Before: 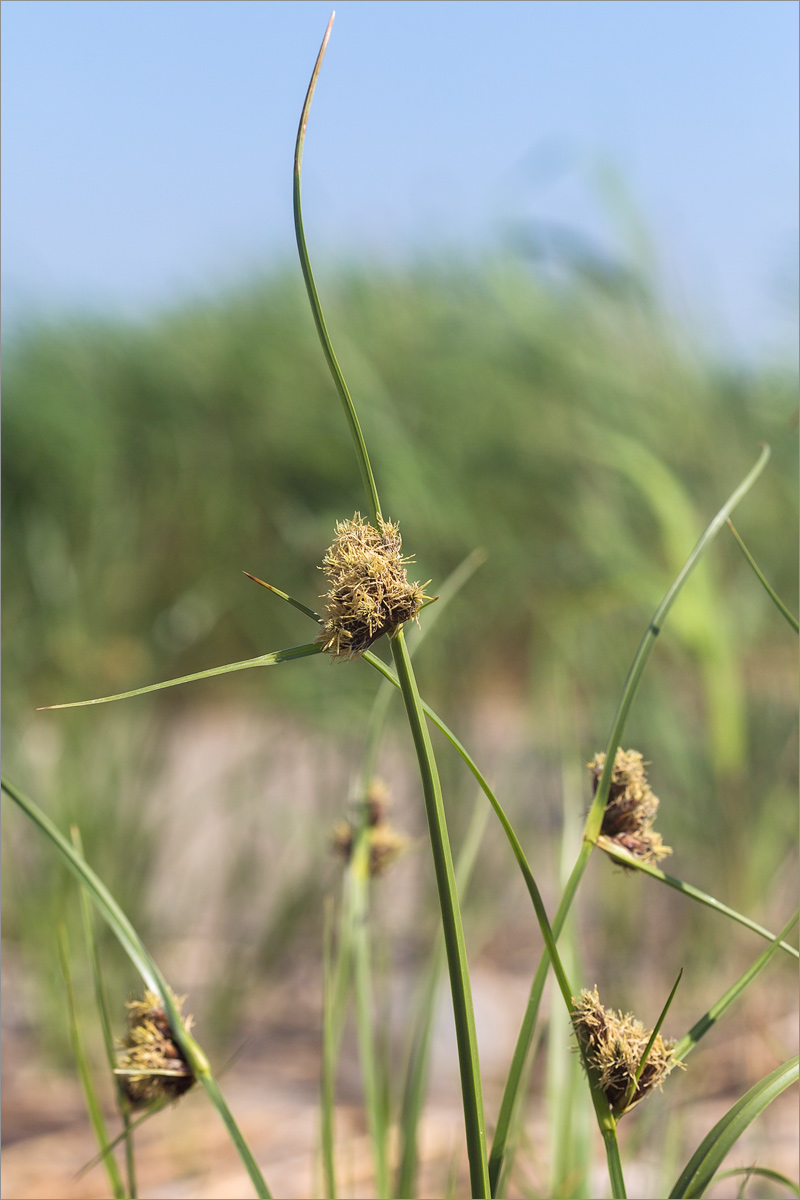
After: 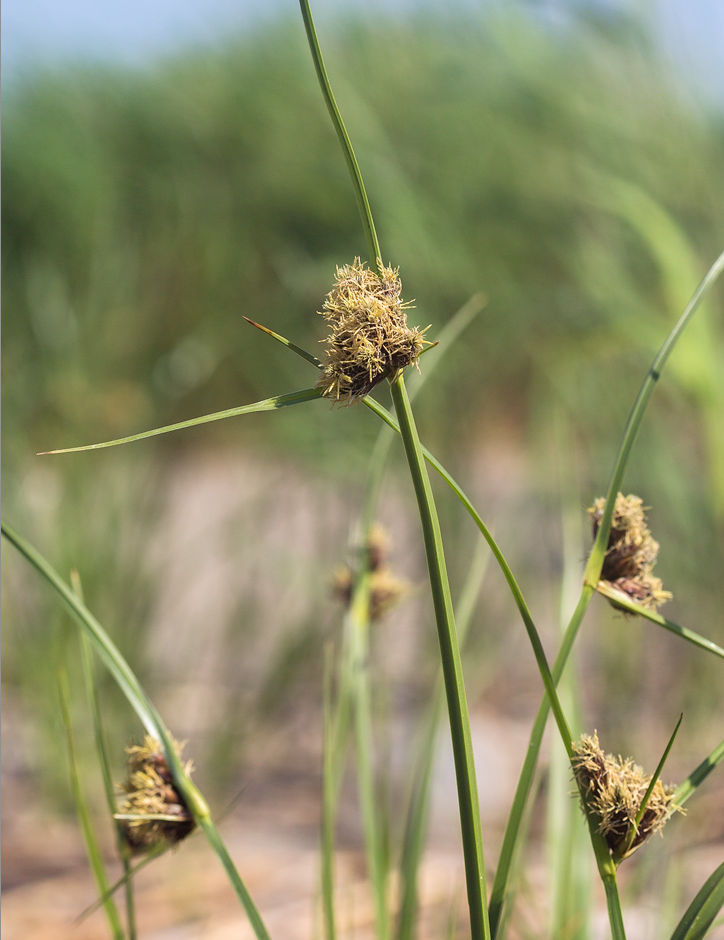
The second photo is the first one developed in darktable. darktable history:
crop: top 21.324%, right 9.381%, bottom 0.304%
